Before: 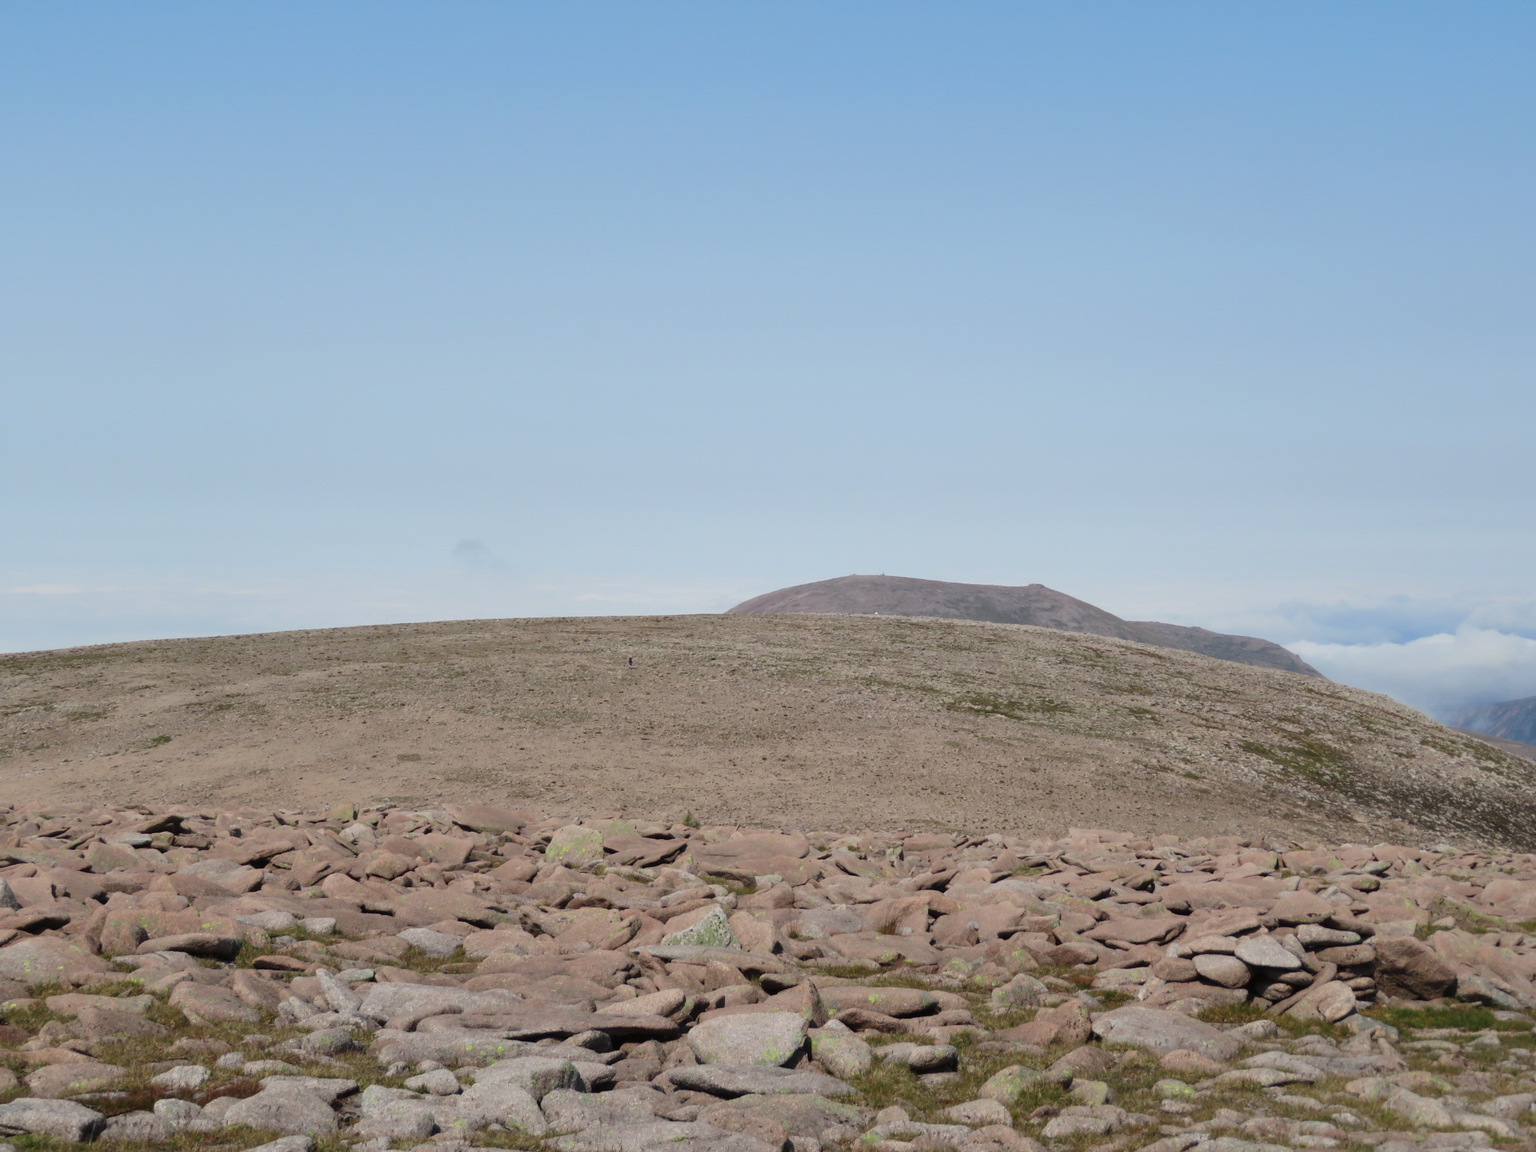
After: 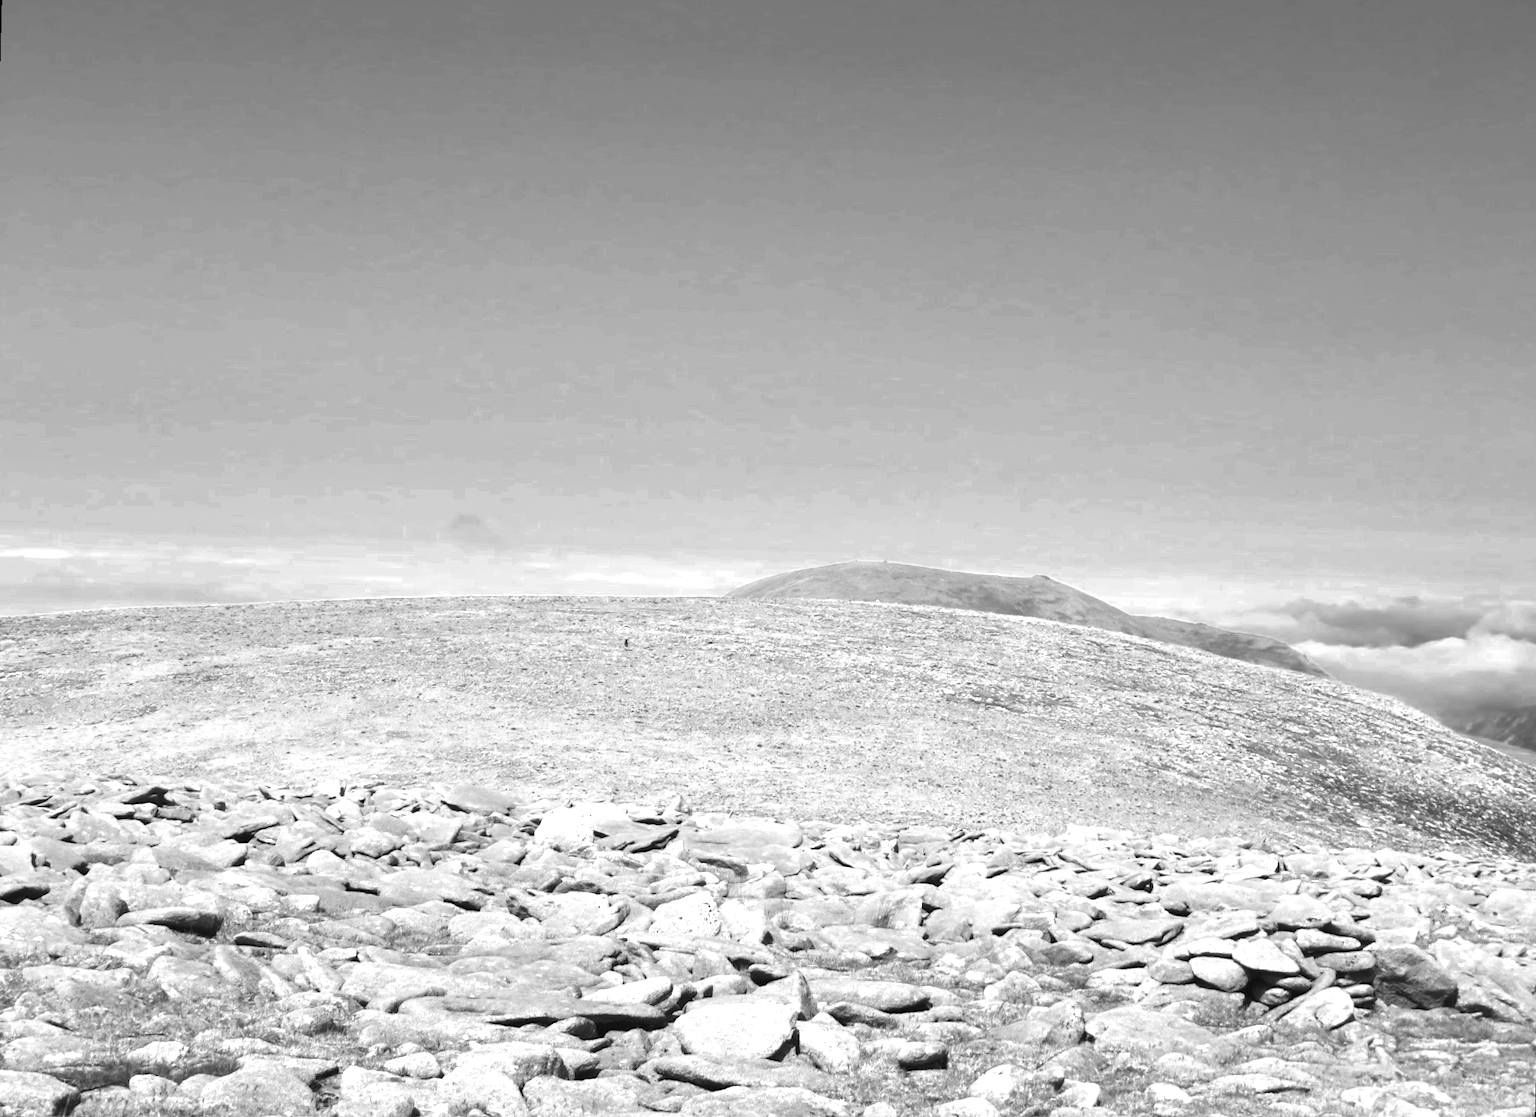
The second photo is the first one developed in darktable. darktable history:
color zones: curves: ch0 [(0, 0.554) (0.146, 0.662) (0.293, 0.86) (0.503, 0.774) (0.637, 0.106) (0.74, 0.072) (0.866, 0.488) (0.998, 0.569)]; ch1 [(0, 0) (0.143, 0) (0.286, 0) (0.429, 0) (0.571, 0) (0.714, 0) (0.857, 0)]
exposure: black level correction 0, exposure 1.2 EV, compensate exposure bias true, compensate highlight preservation false
crop: bottom 0.071%
rotate and perspective: rotation 1.57°, crop left 0.018, crop right 0.982, crop top 0.039, crop bottom 0.961
